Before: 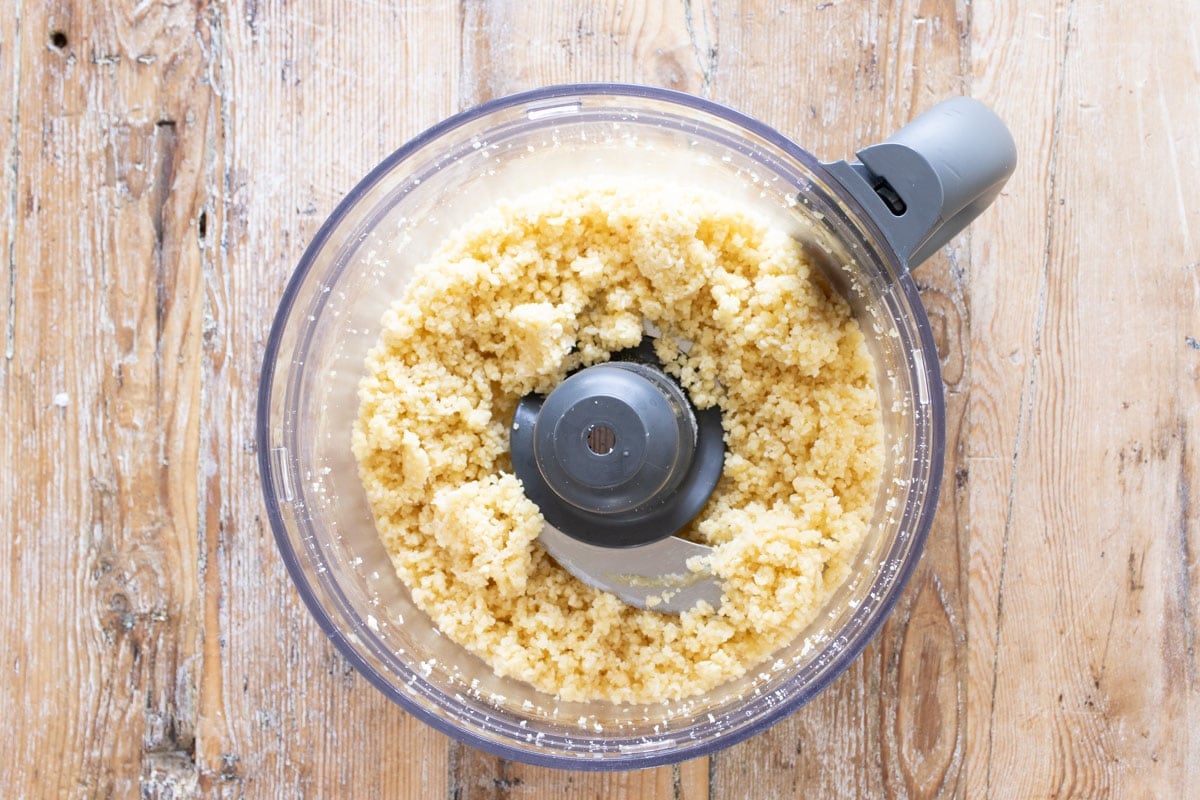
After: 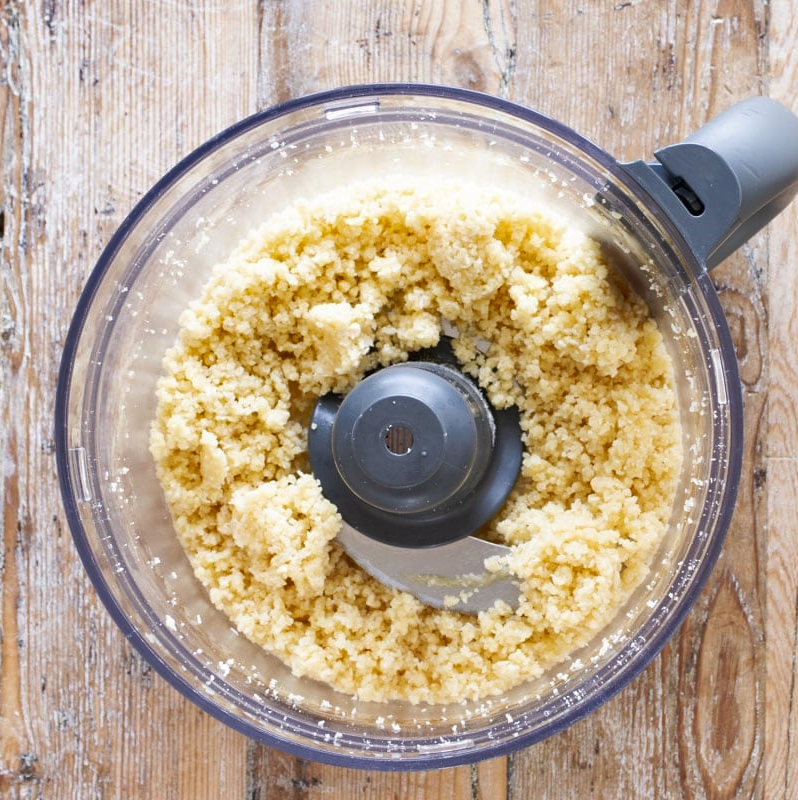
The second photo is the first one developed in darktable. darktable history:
crop: left 16.899%, right 16.556%
tone curve: curves: ch0 [(0, 0) (0.003, 0.003) (0.011, 0.011) (0.025, 0.025) (0.044, 0.044) (0.069, 0.068) (0.1, 0.099) (0.136, 0.134) (0.177, 0.175) (0.224, 0.222) (0.277, 0.274) (0.335, 0.331) (0.399, 0.395) (0.468, 0.463) (0.543, 0.554) (0.623, 0.632) (0.709, 0.716) (0.801, 0.805) (0.898, 0.9) (1, 1)], preserve colors none
shadows and highlights: shadows 5, soften with gaussian
